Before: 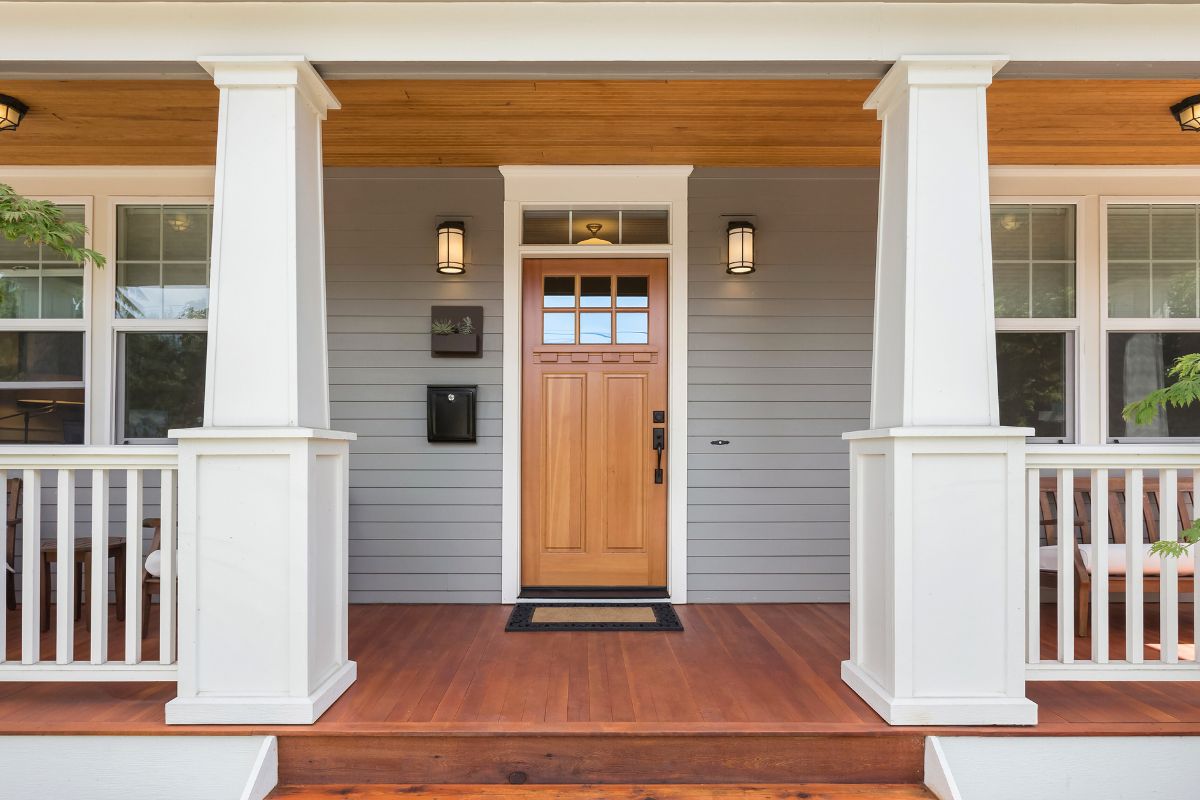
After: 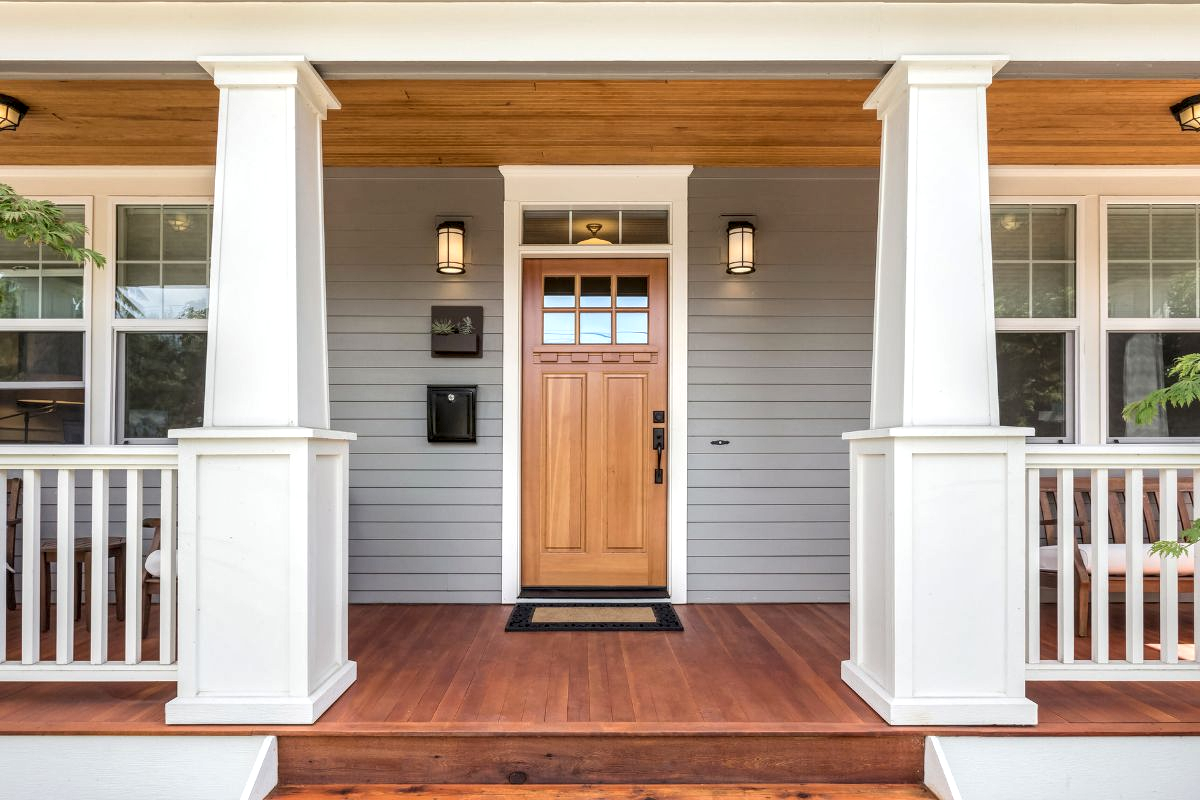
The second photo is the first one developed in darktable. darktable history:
local contrast: detail 150%
contrast brightness saturation: contrast 0.05, brightness 0.068, saturation 0.005
